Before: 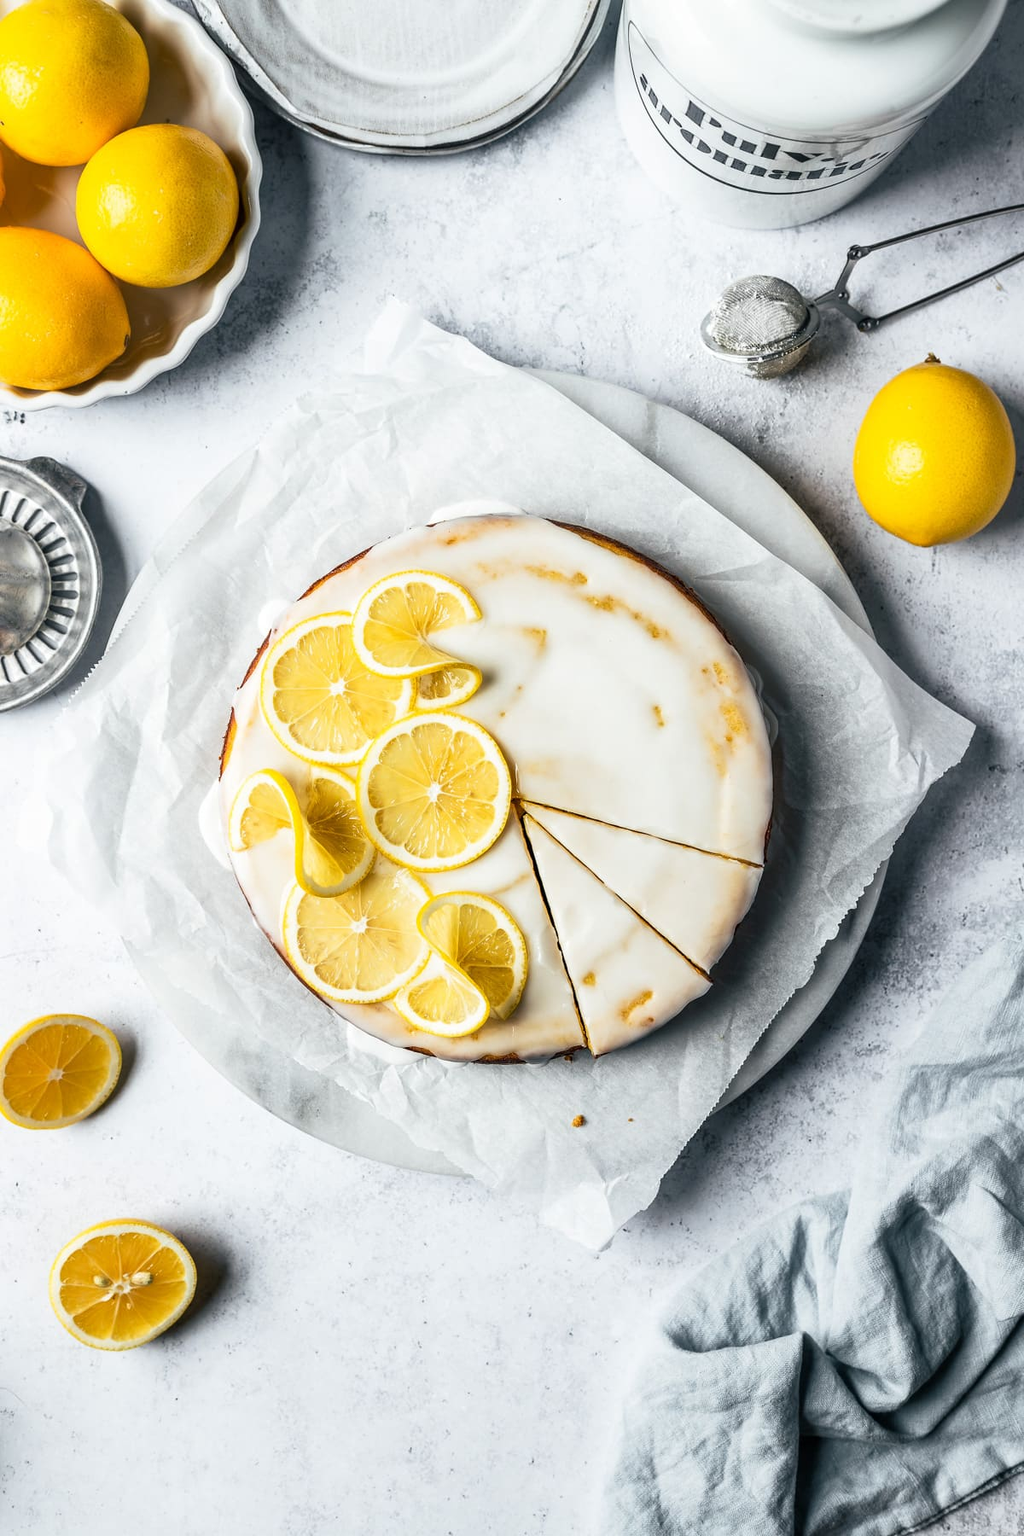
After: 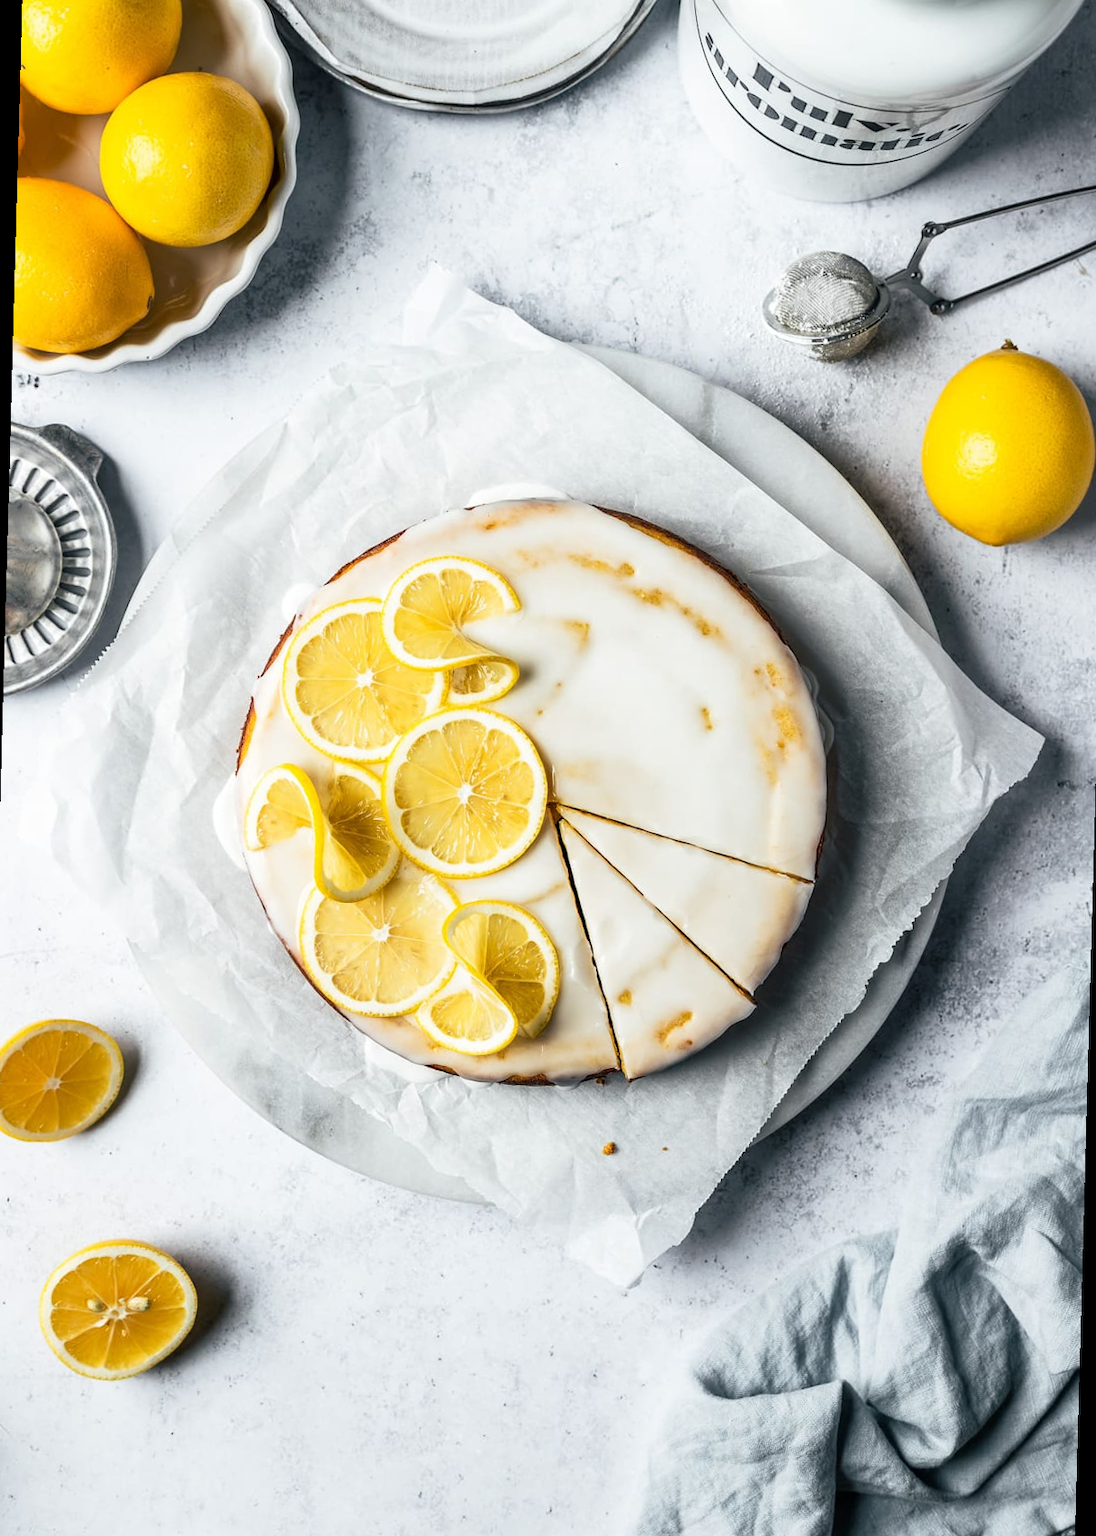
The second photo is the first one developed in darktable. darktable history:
rotate and perspective: rotation 1.57°, crop left 0.018, crop right 0.982, crop top 0.039, crop bottom 0.961
crop: top 0.05%, bottom 0.098%
